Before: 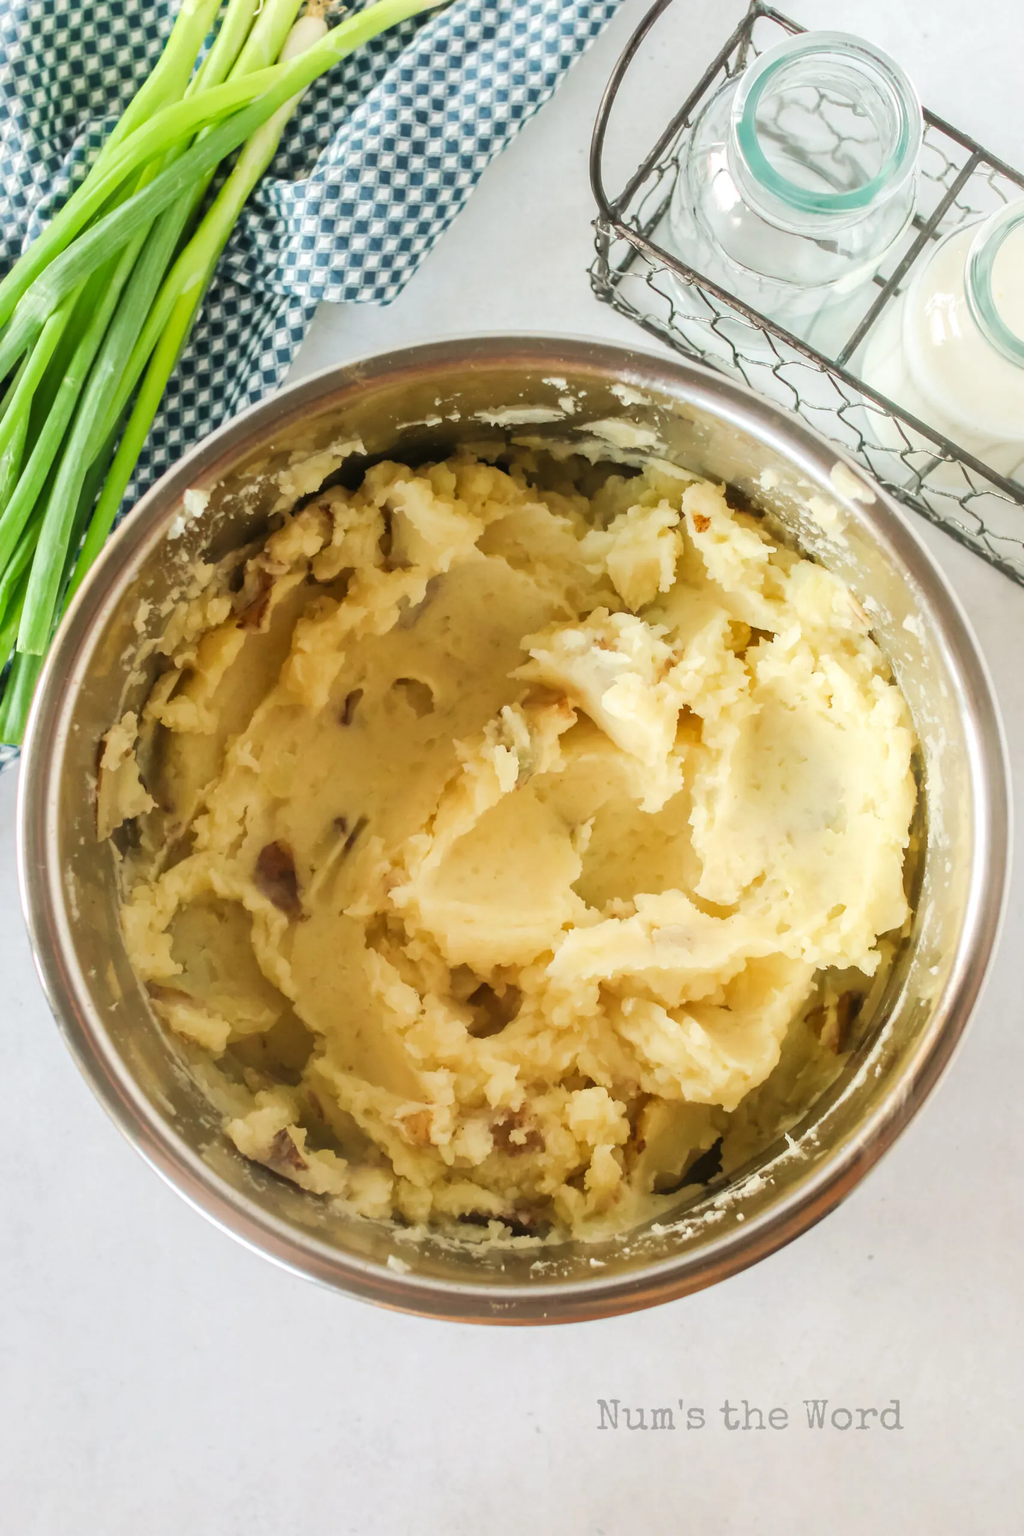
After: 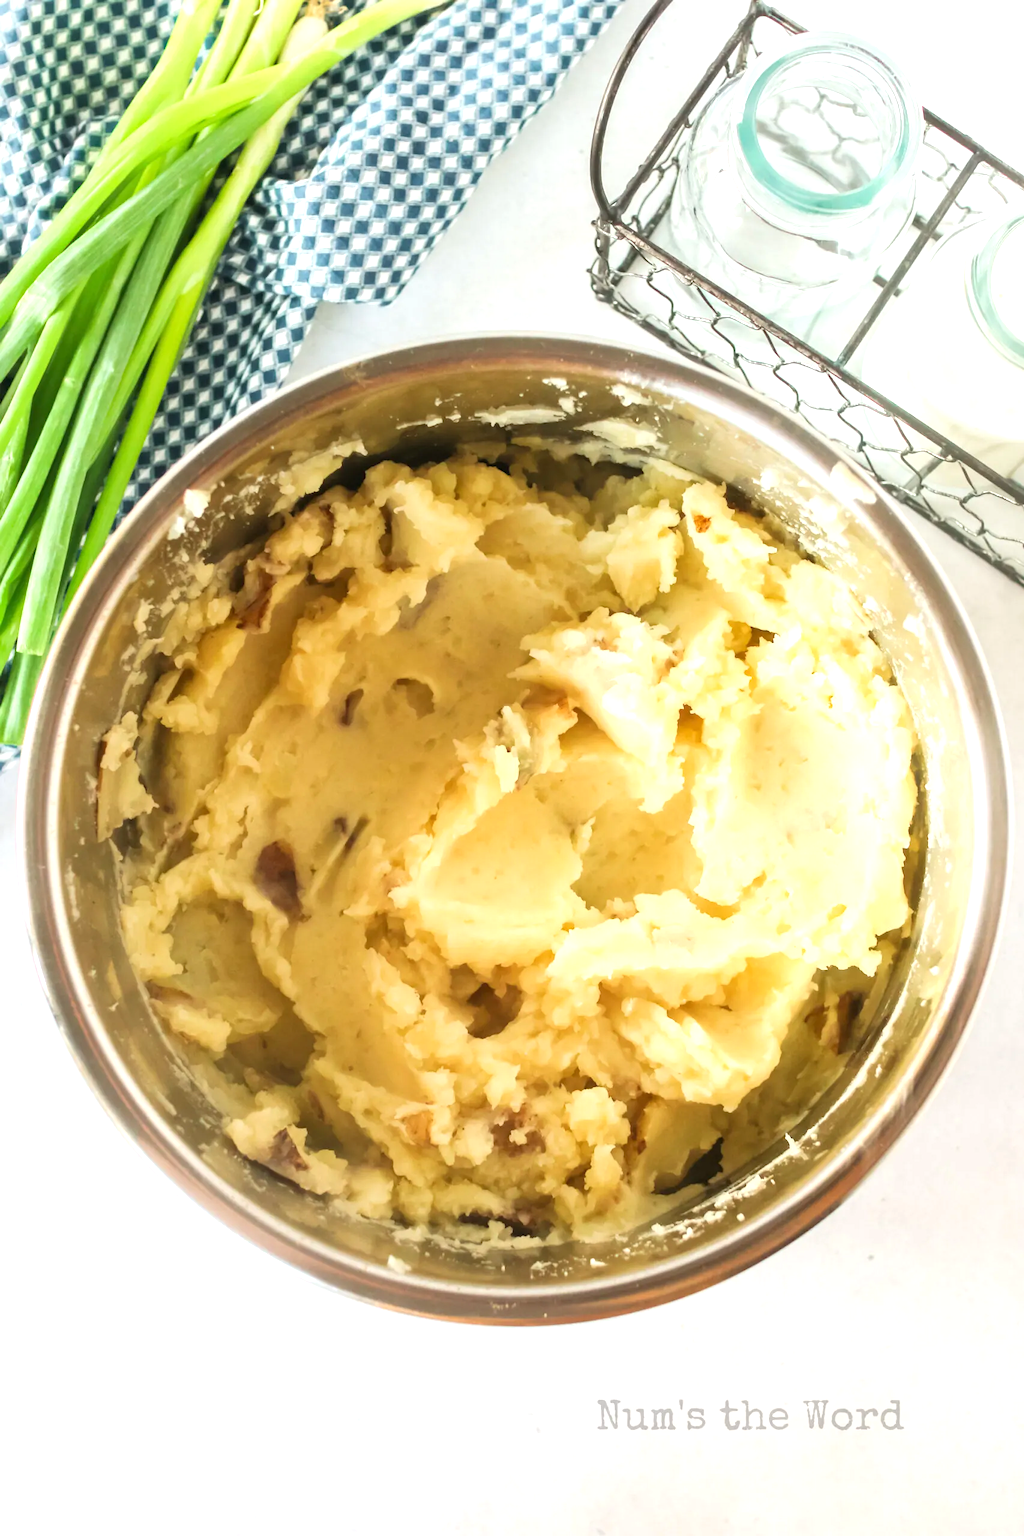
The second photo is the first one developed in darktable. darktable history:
exposure: exposure 0.569 EV, compensate highlight preservation false
